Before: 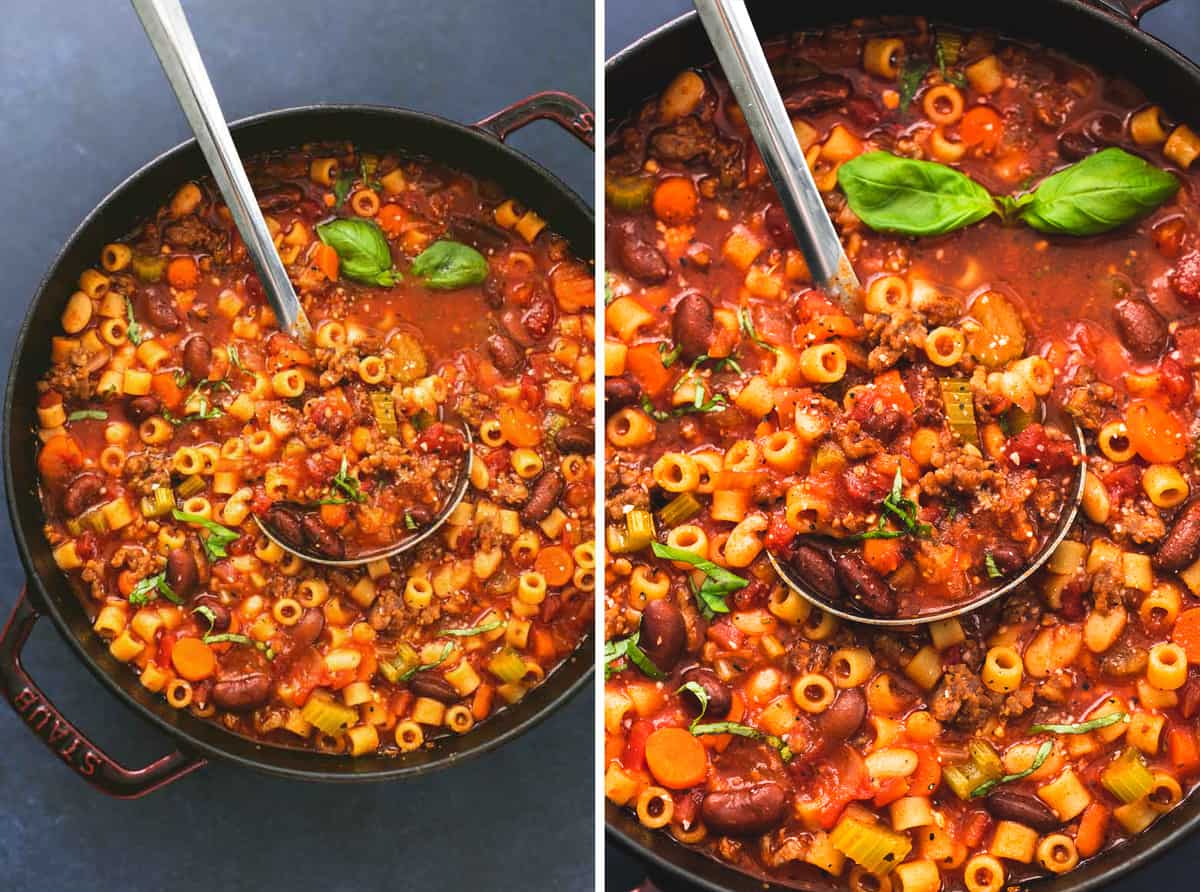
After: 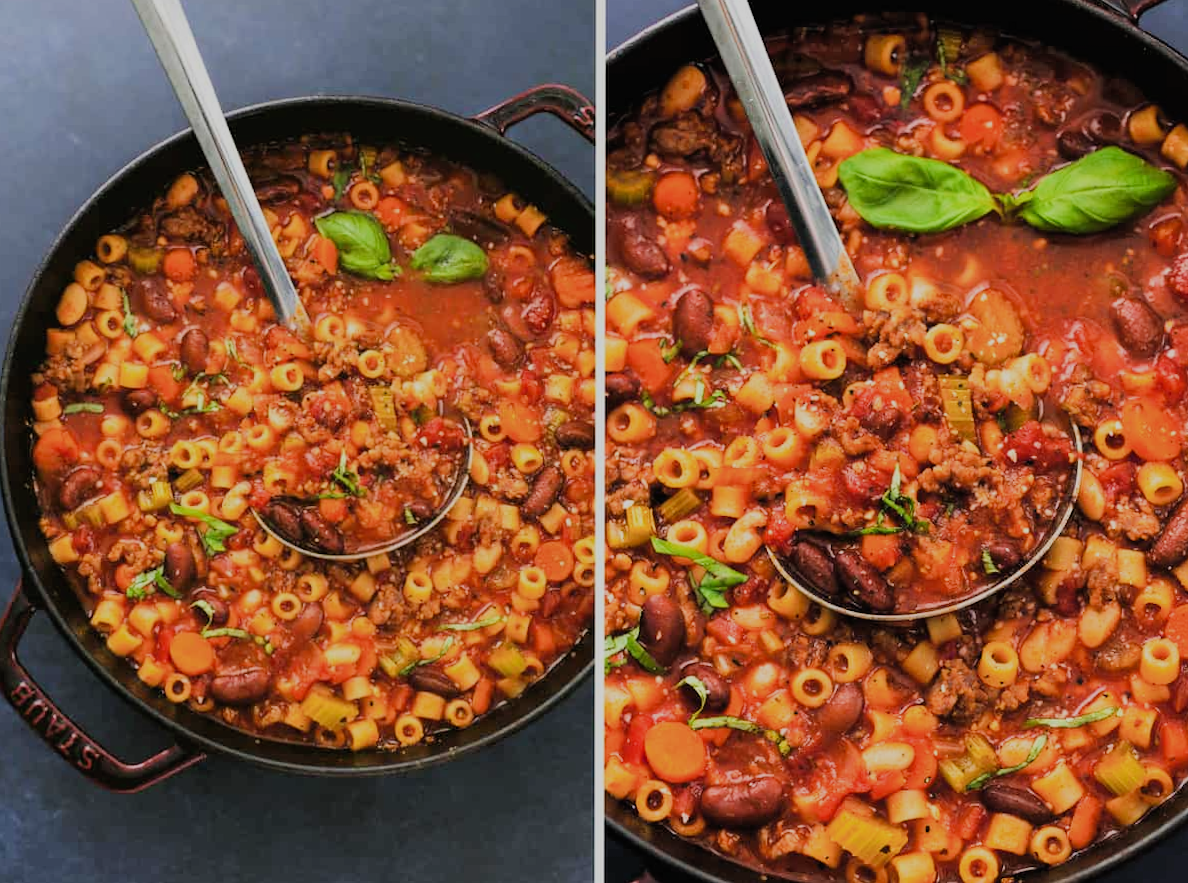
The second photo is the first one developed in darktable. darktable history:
filmic rgb: black relative exposure -6.98 EV, white relative exposure 5.63 EV, hardness 2.86
rotate and perspective: rotation 0.174°, lens shift (vertical) 0.013, lens shift (horizontal) 0.019, shear 0.001, automatic cropping original format, crop left 0.007, crop right 0.991, crop top 0.016, crop bottom 0.997
